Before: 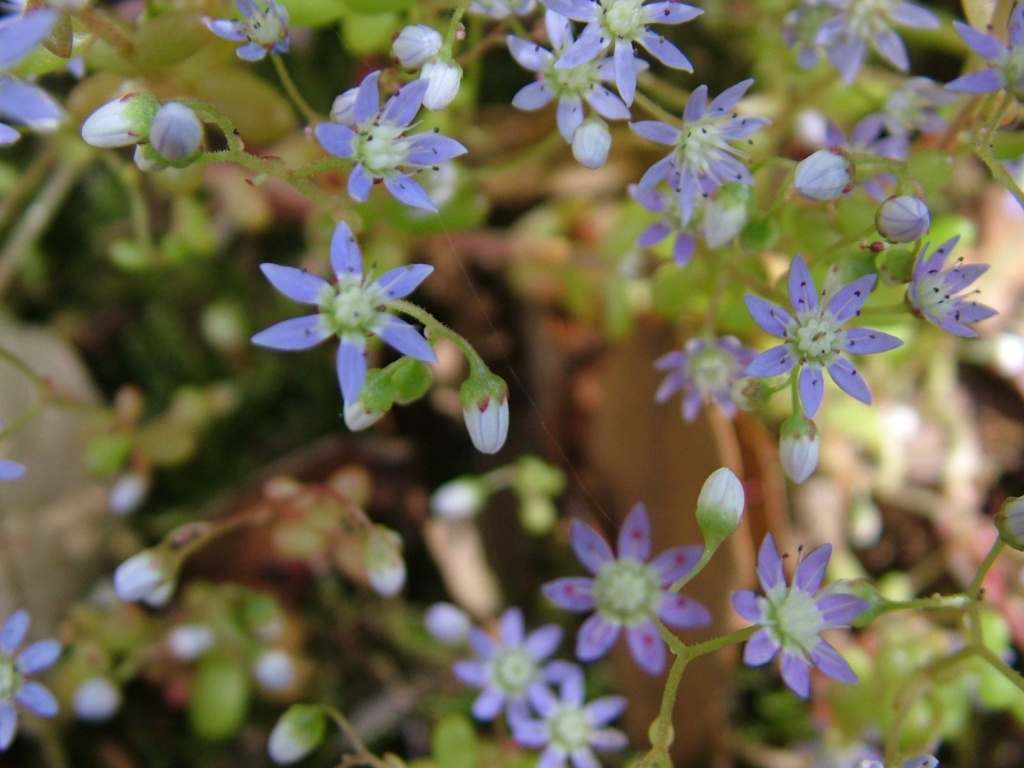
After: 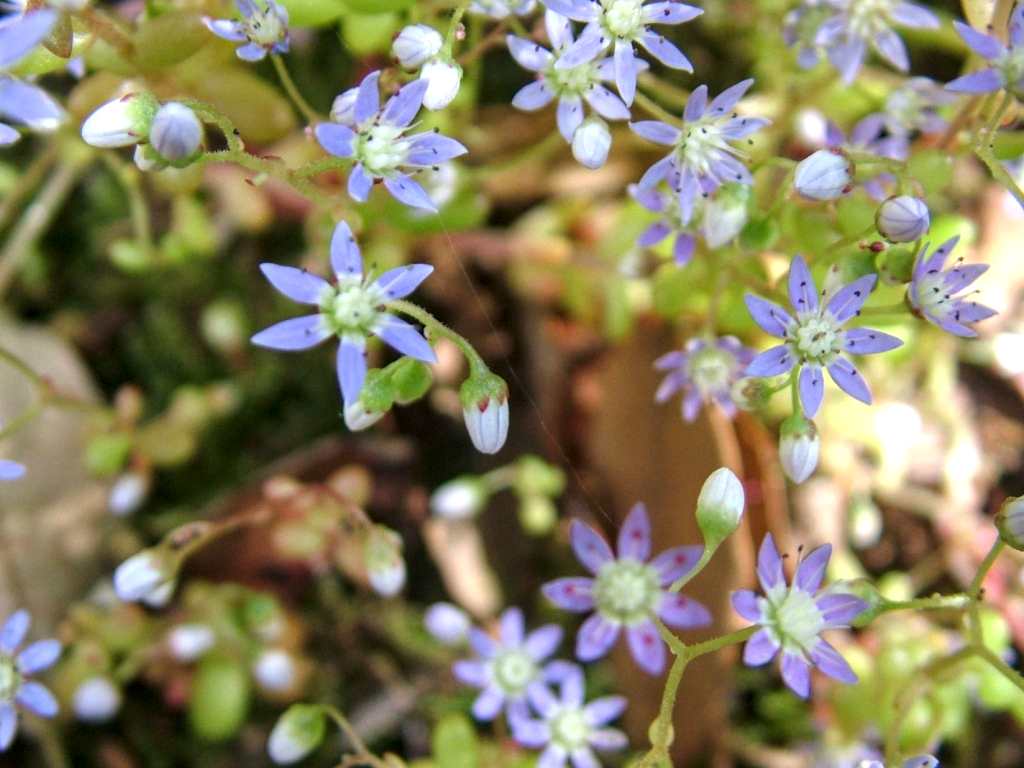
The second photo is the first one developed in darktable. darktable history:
exposure: exposure 0.669 EV, compensate highlight preservation false
local contrast: detail 130%
